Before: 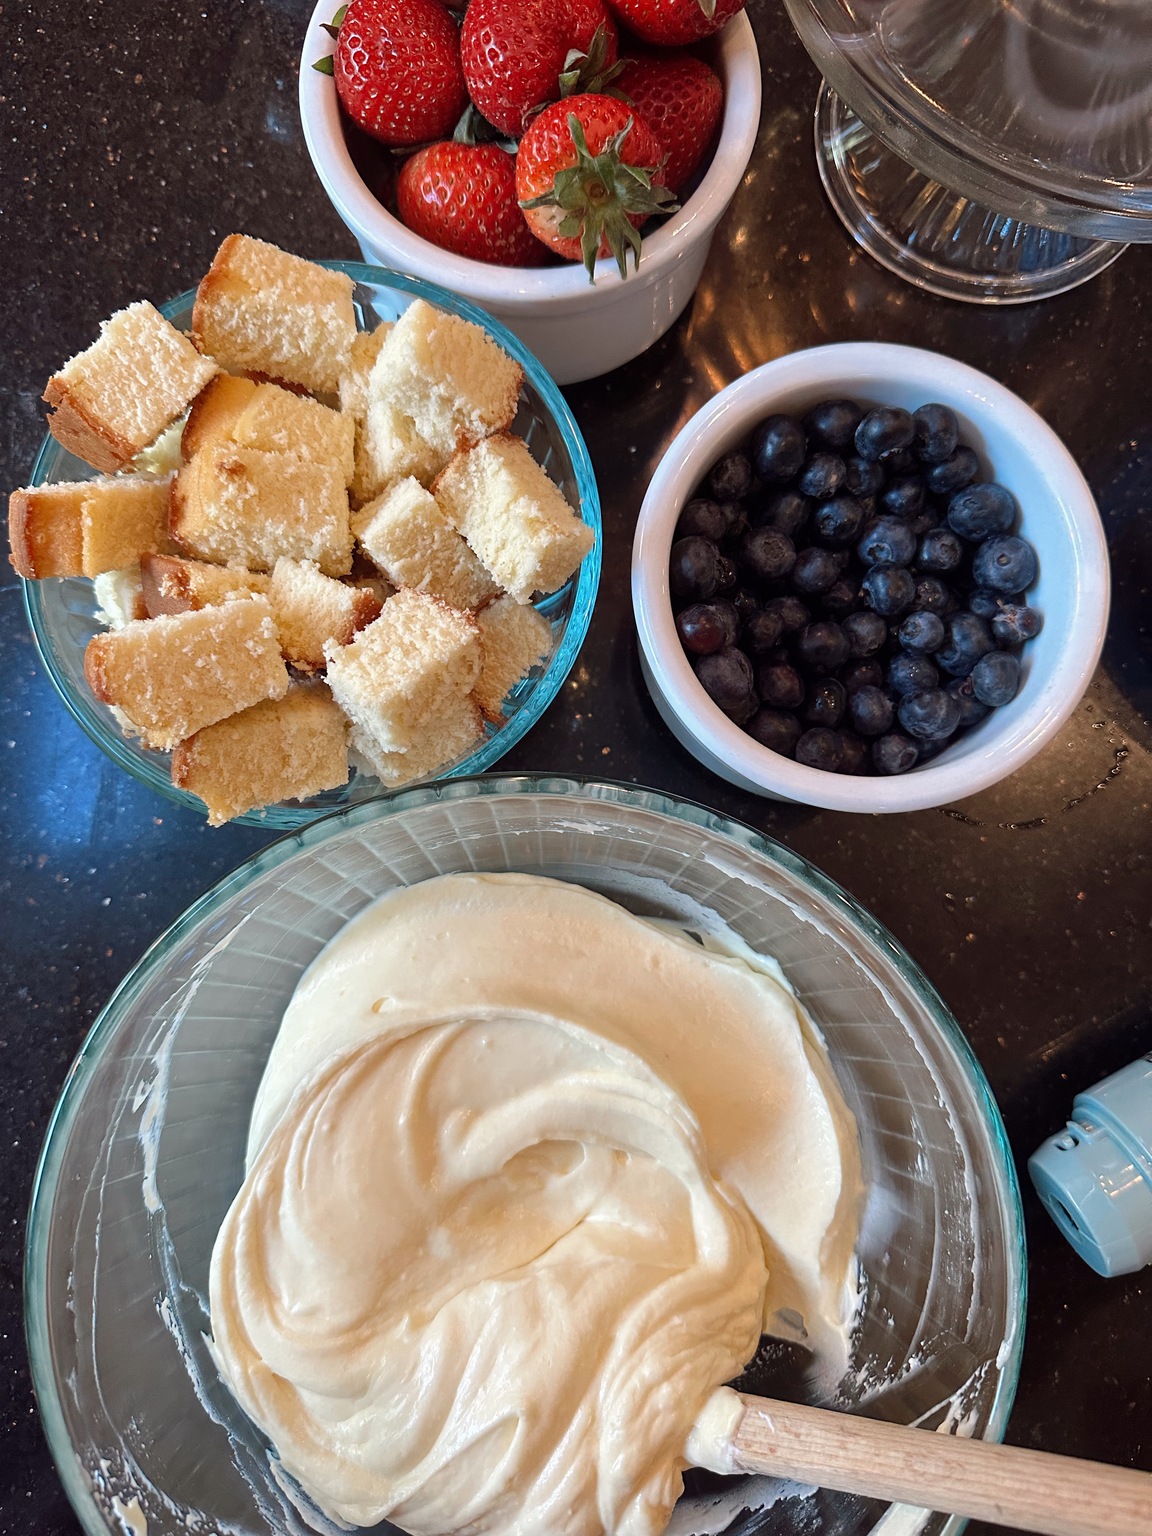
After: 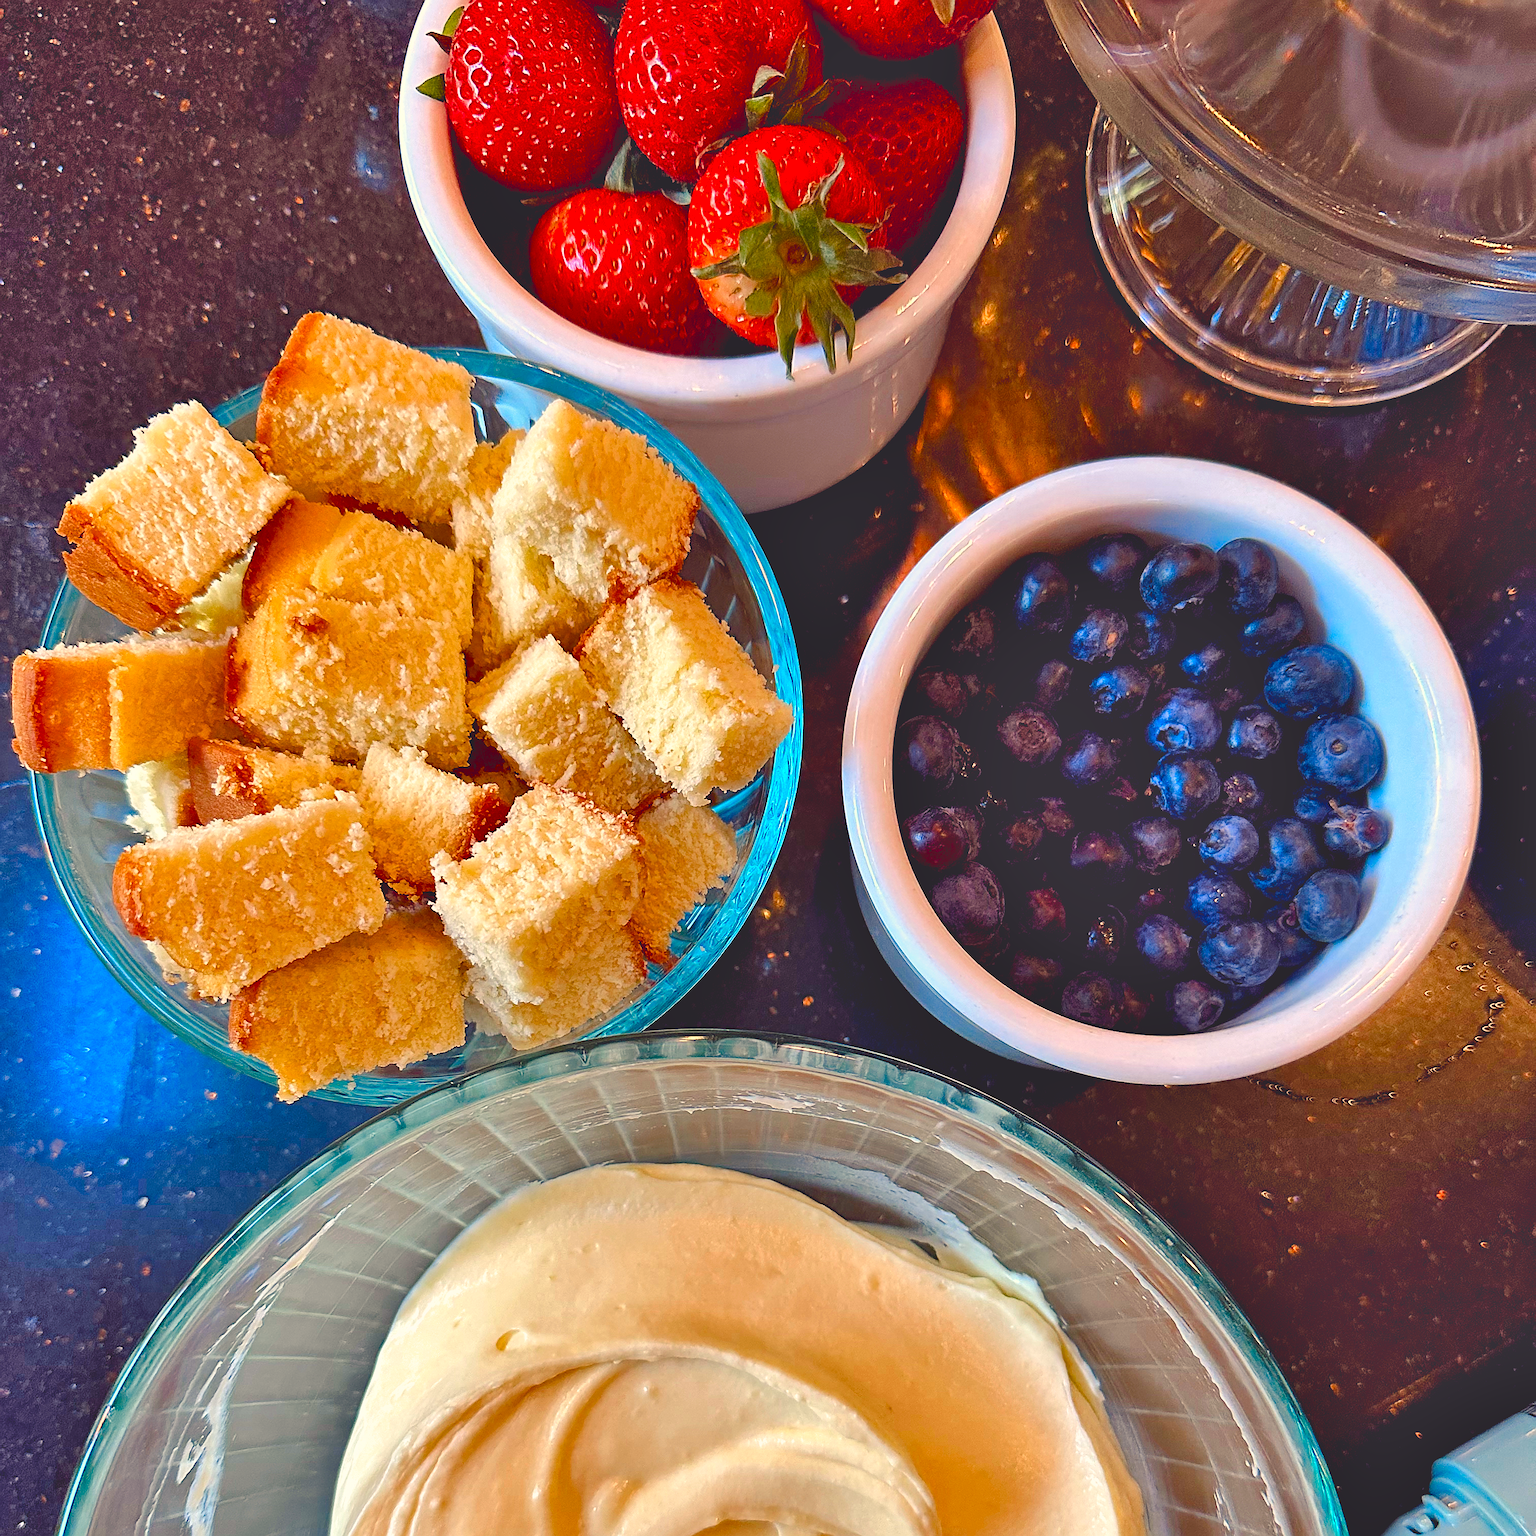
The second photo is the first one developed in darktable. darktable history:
color balance rgb: shadows lift › chroma 3%, shadows lift › hue 280.8°, power › hue 330°, highlights gain › chroma 3%, highlights gain › hue 75.6°, global offset › luminance 1.5%, perceptual saturation grading › global saturation 20%, perceptual saturation grading › highlights -25%, perceptual saturation grading › shadows 50%, global vibrance 30%
contrast brightness saturation: contrast 0.03, brightness 0.06, saturation 0.13
contrast equalizer: octaves 7, y [[0.6 ×6], [0.55 ×6], [0 ×6], [0 ×6], [0 ×6]], mix -0.1
exposure: black level correction 0.009, exposure 0.119 EV, compensate highlight preservation false
sharpen: radius 1.4, amount 1.25, threshold 0.7
color correction: highlights a* 3.22, highlights b* 1.93, saturation 1.19
crop: bottom 24.967%
shadows and highlights: low approximation 0.01, soften with gaussian
